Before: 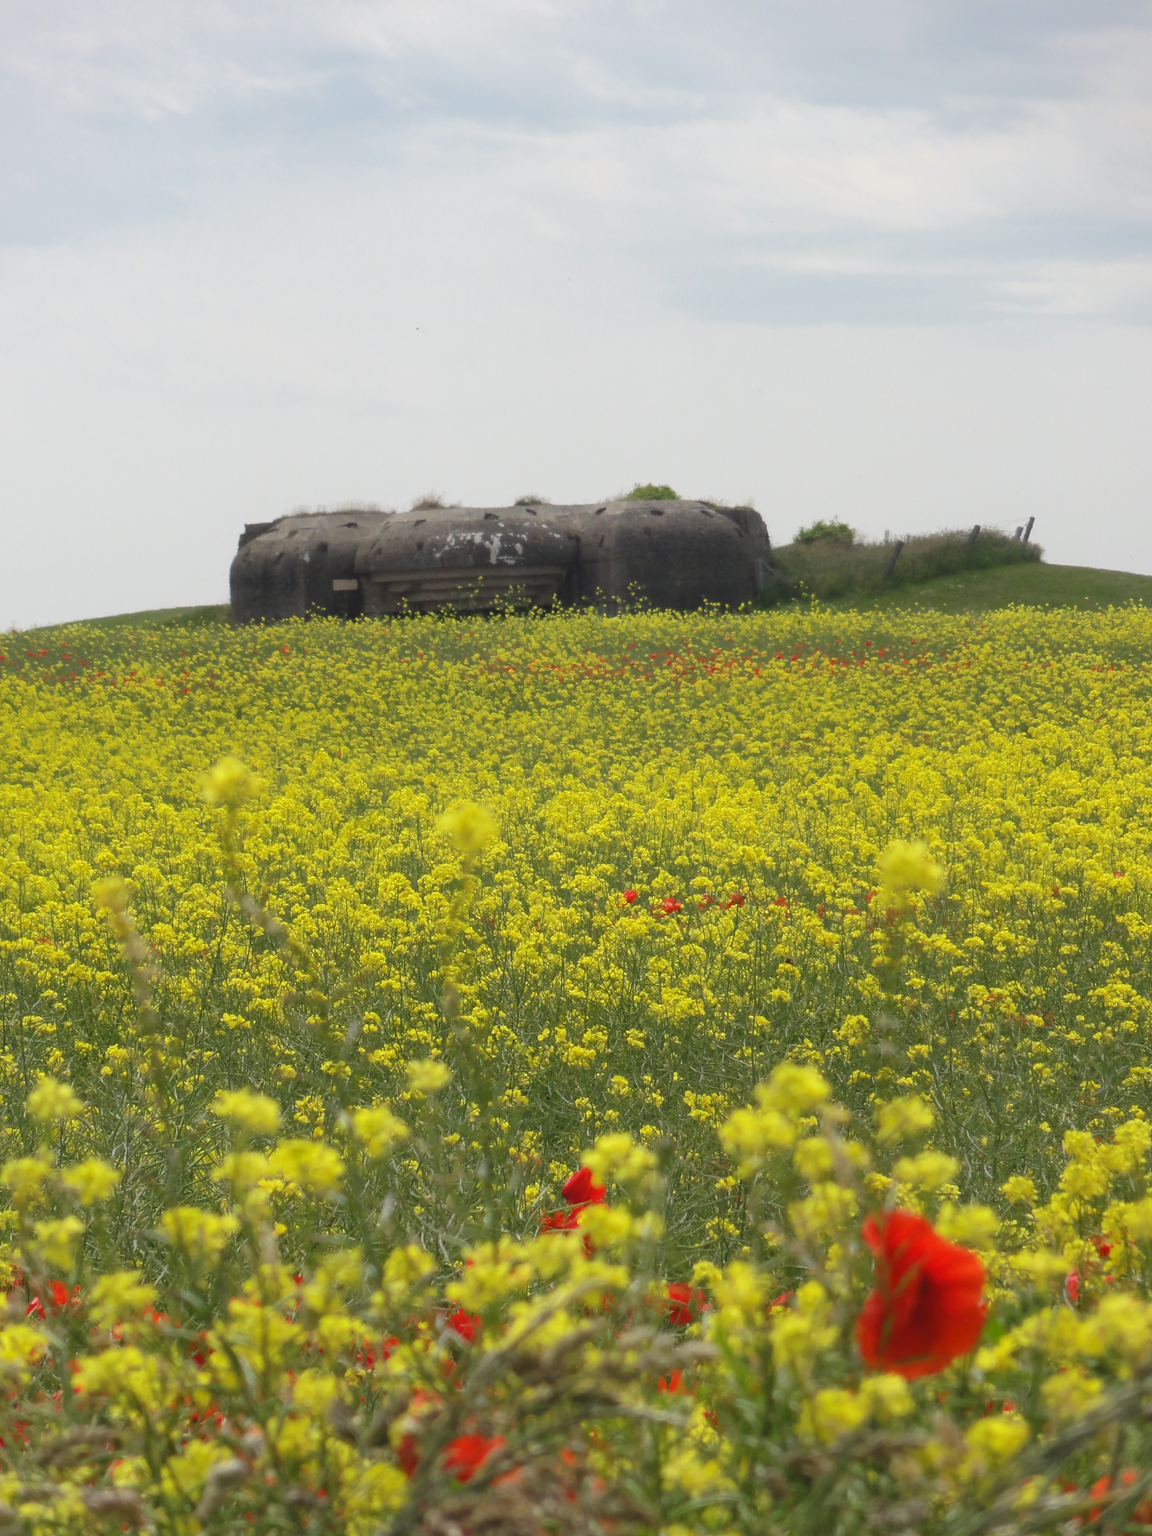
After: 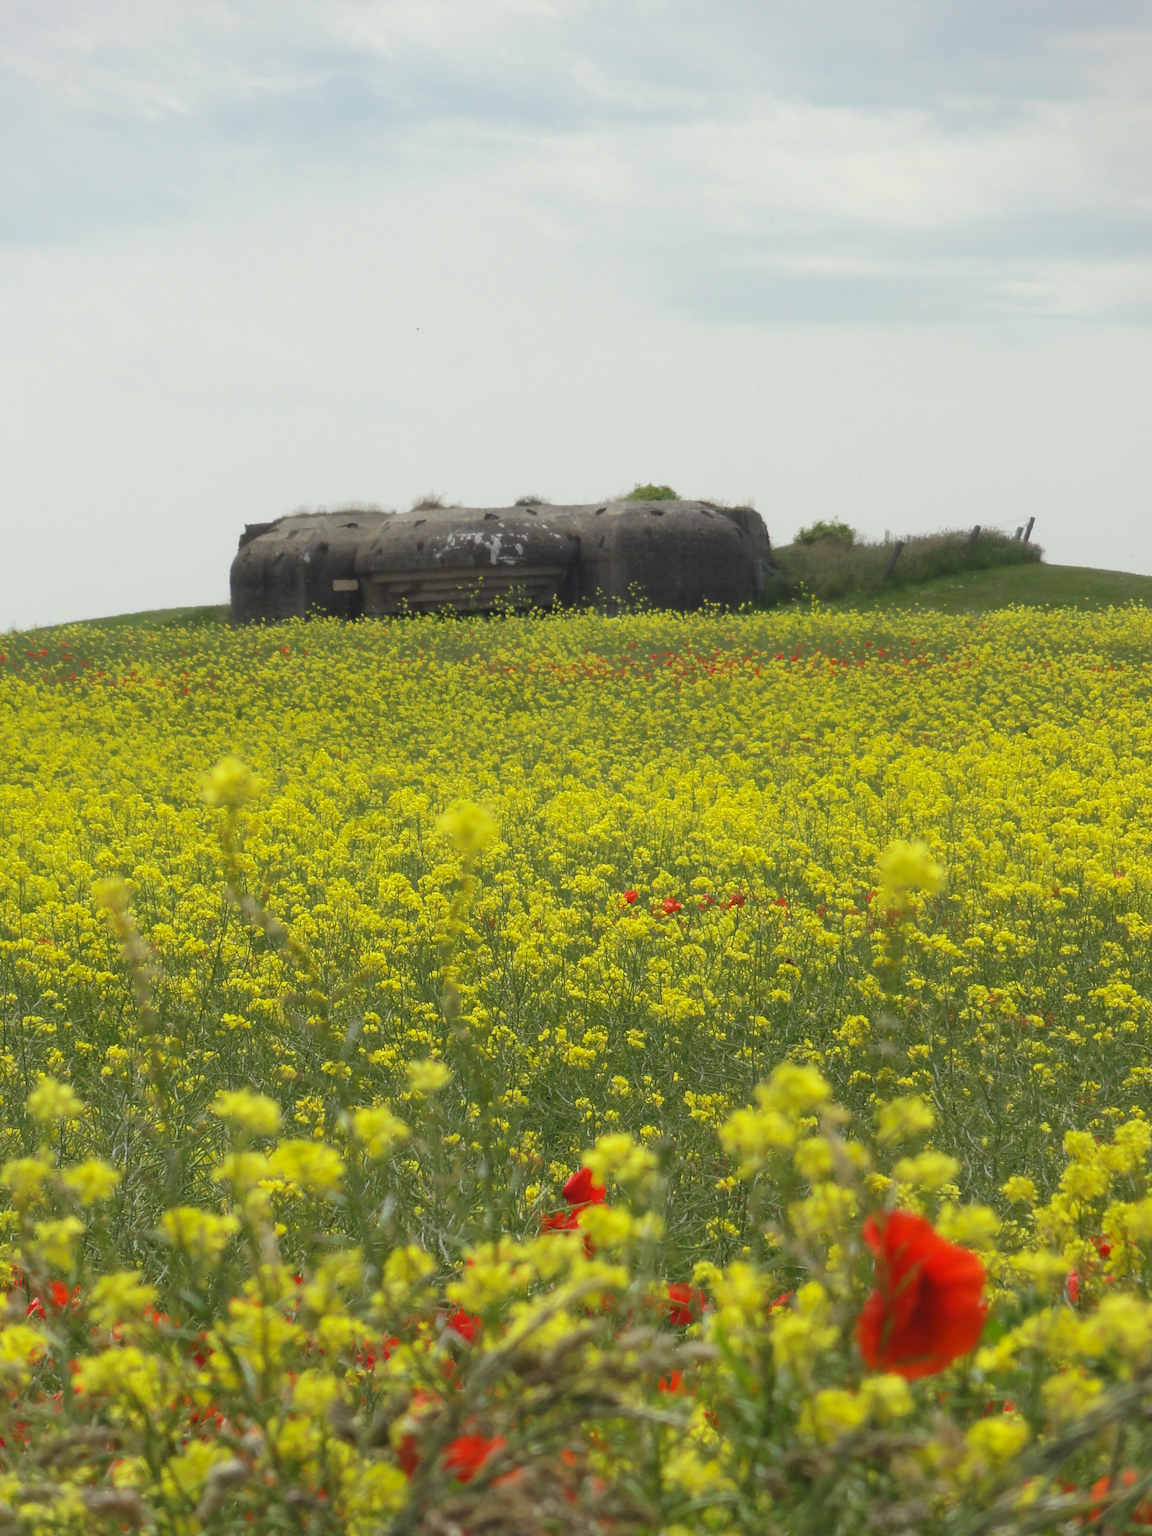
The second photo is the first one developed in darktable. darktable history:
color correction: highlights a* -2.66, highlights b* 2.49
color calibration: gray › normalize channels true, illuminant same as pipeline (D50), adaptation XYZ, x 0.346, y 0.358, temperature 5013.56 K, gamut compression 0.013
